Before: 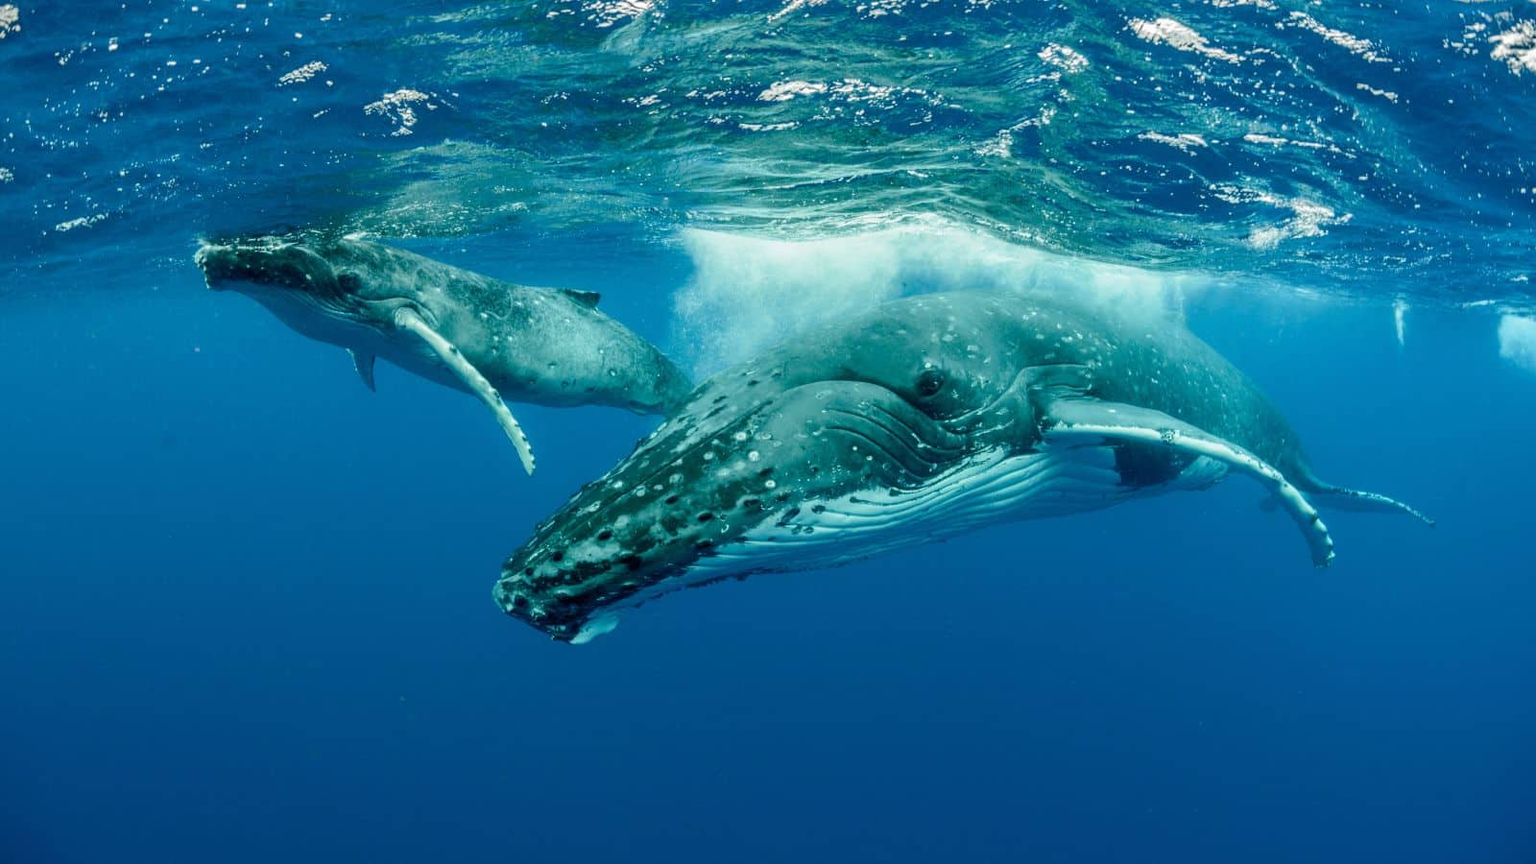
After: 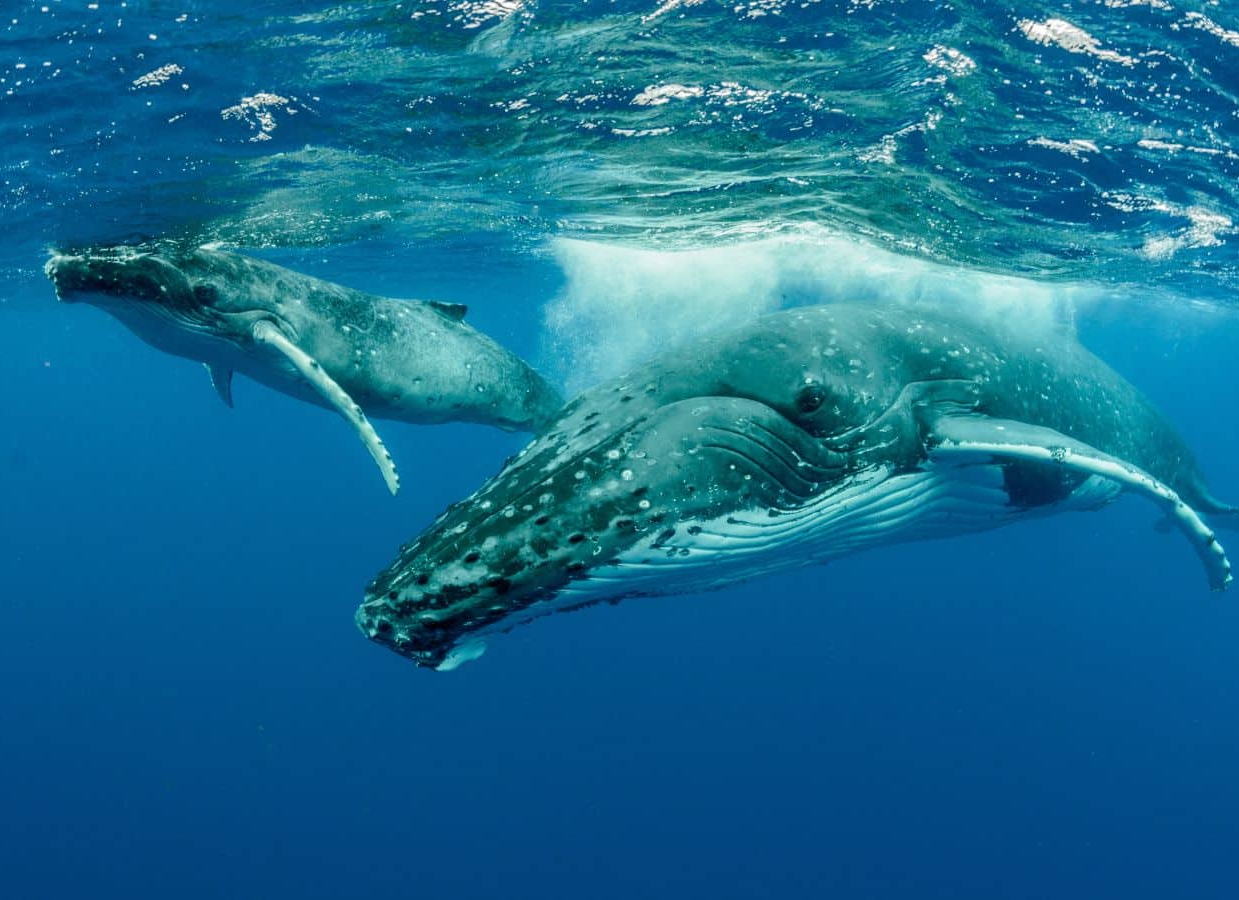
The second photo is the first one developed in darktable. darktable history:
crop: left 9.88%, right 12.664%
white balance: emerald 1
